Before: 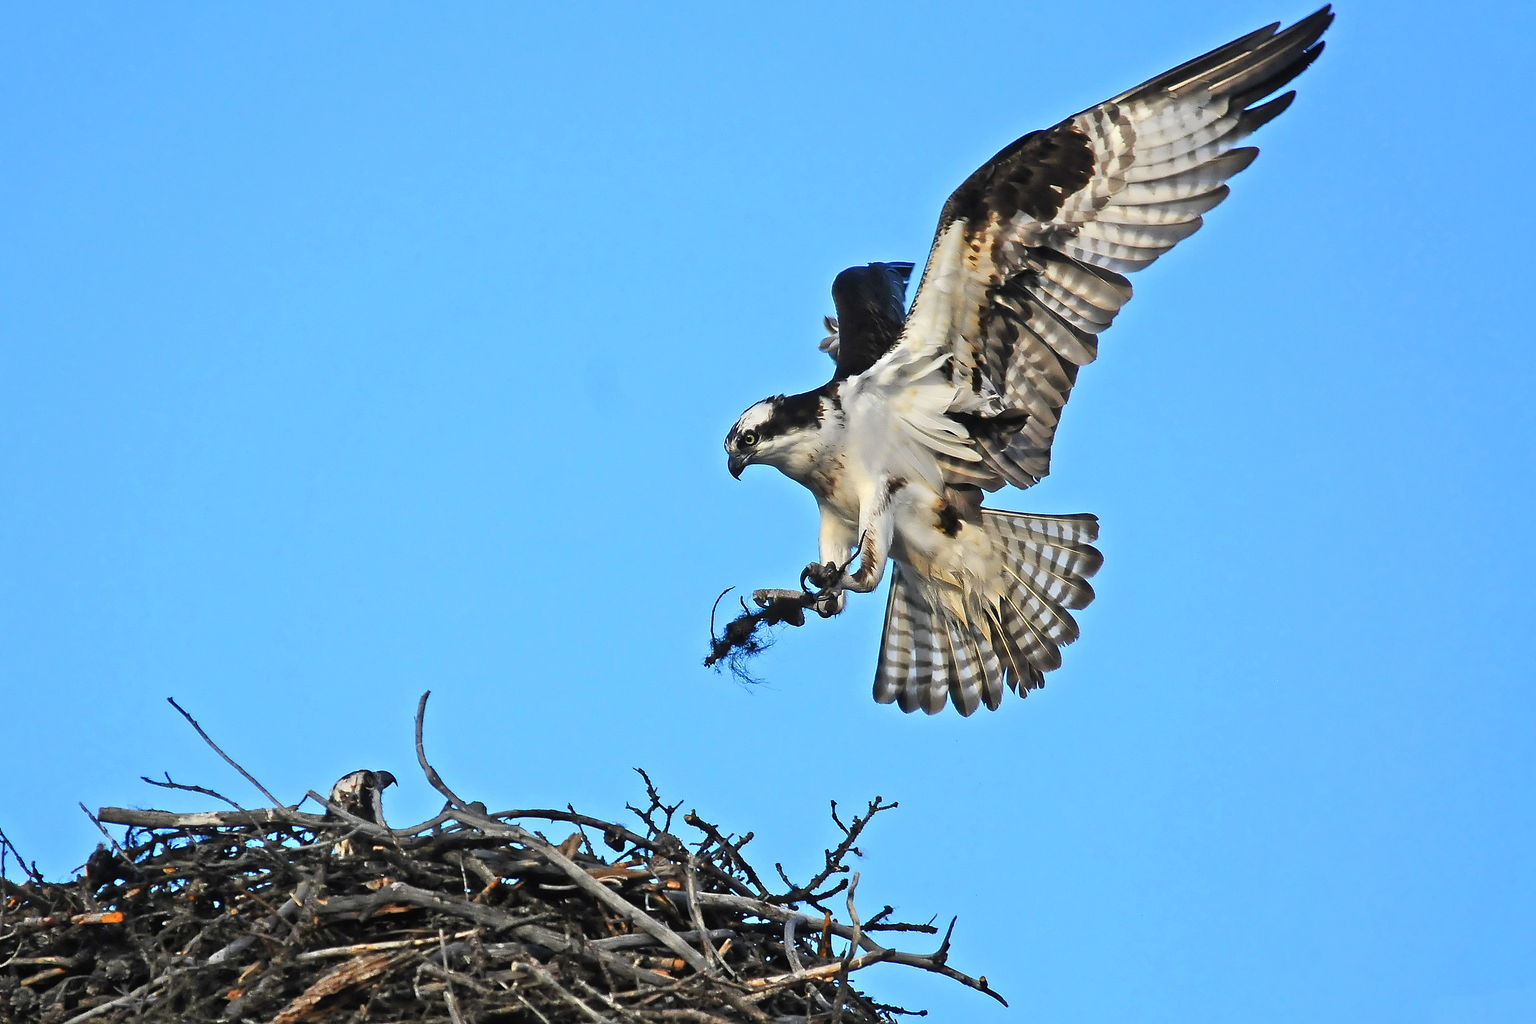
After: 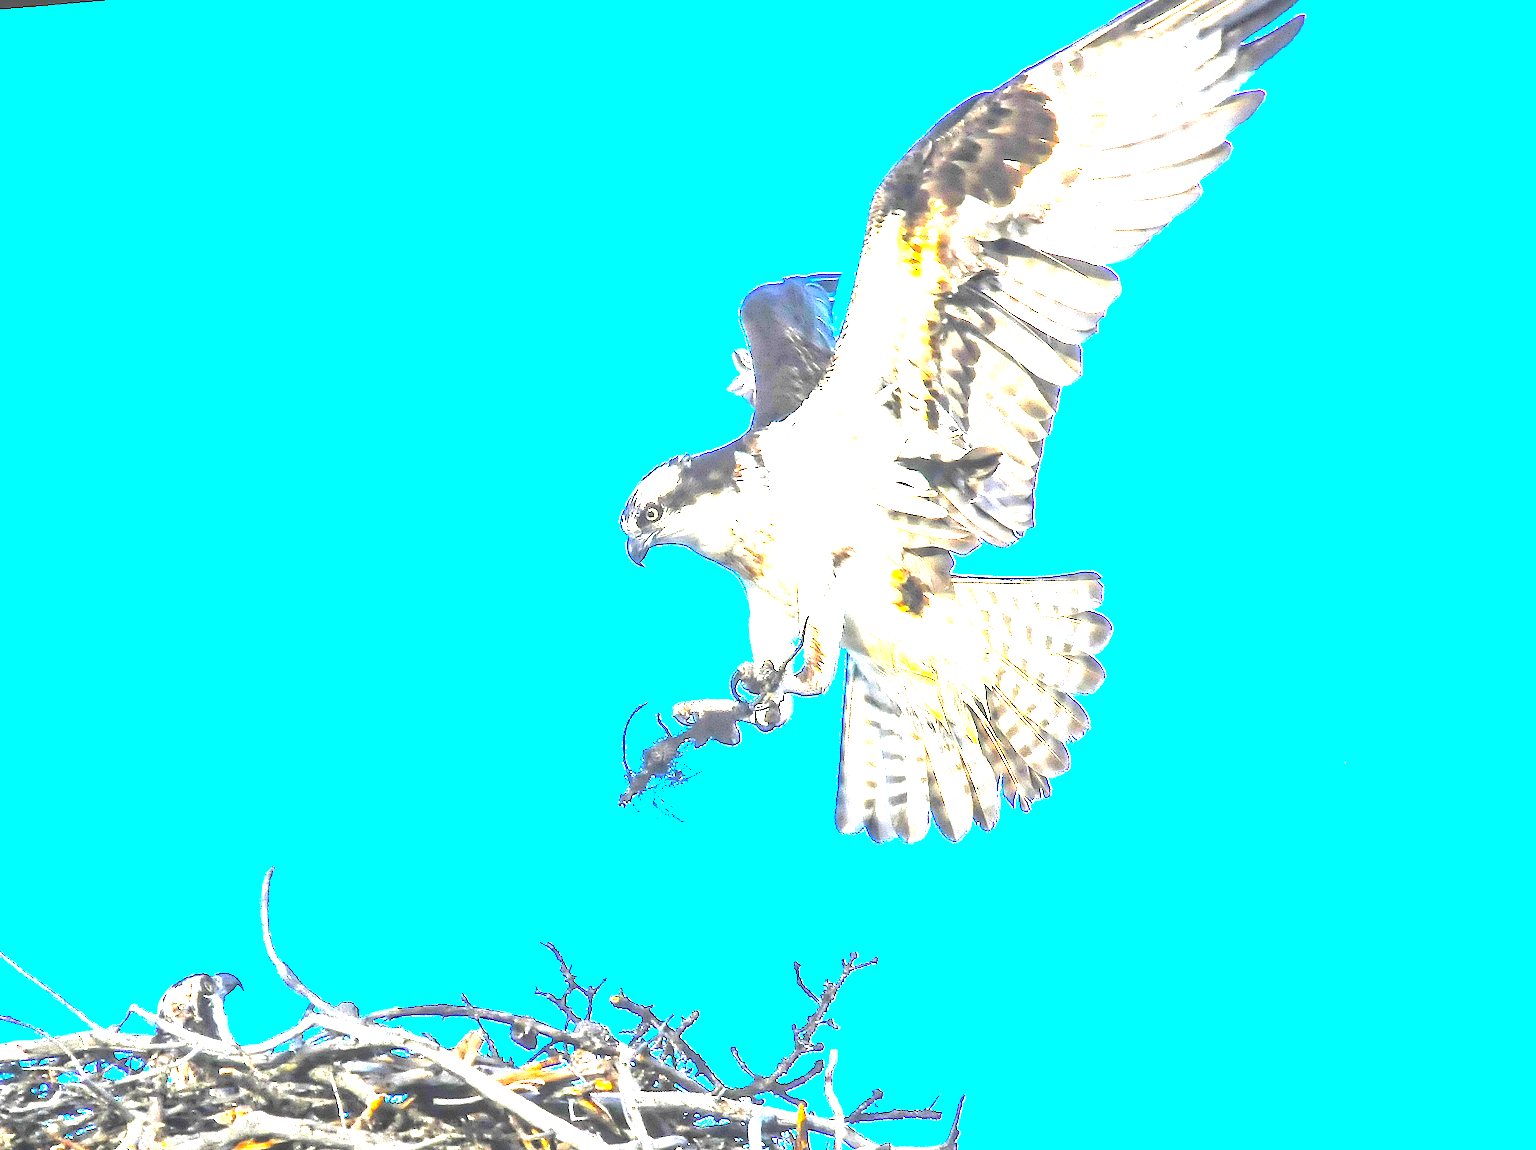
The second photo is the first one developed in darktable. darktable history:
rotate and perspective: rotation -4.86°, automatic cropping off
crop: left 16.768%, top 8.653%, right 8.362%, bottom 12.485%
local contrast: detail 130%
color balance rgb: linear chroma grading › global chroma 10%, perceptual saturation grading › global saturation 40%, perceptual brilliance grading › global brilliance 30%, global vibrance 20%
exposure: black level correction 0, exposure 1.6 EV, compensate exposure bias true, compensate highlight preservation false
